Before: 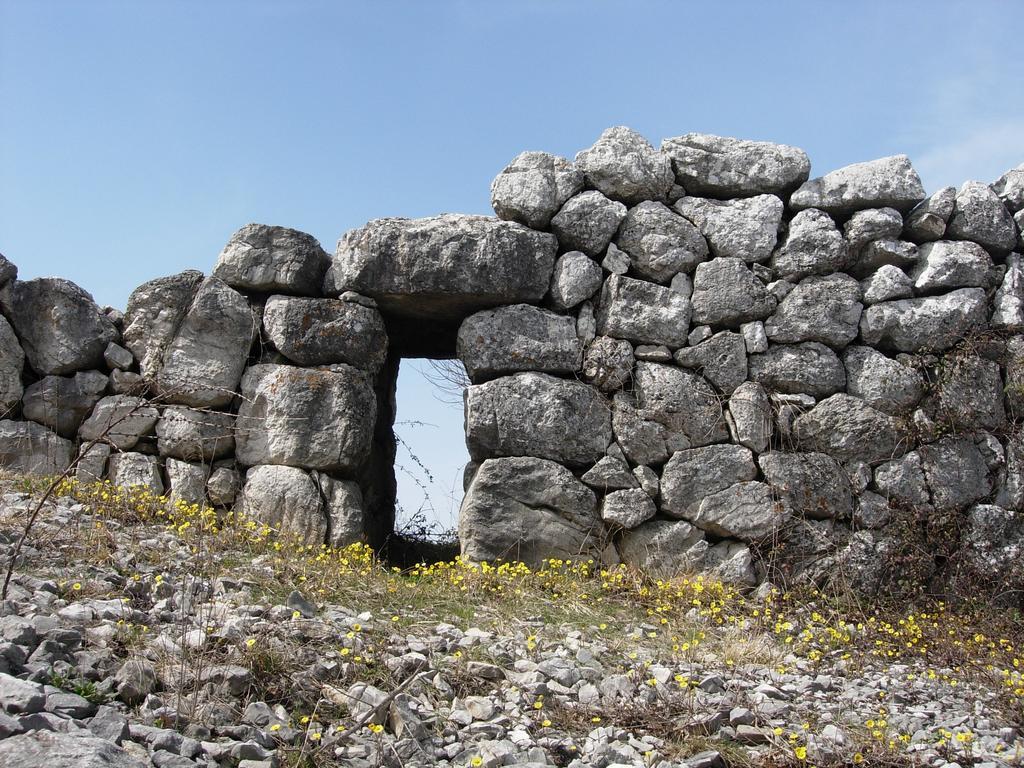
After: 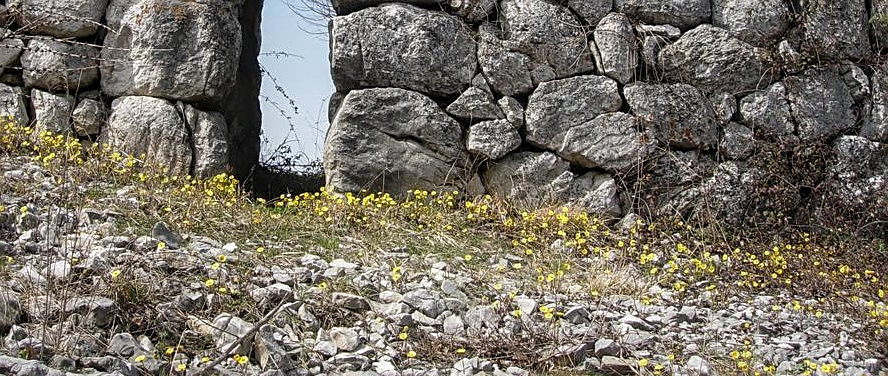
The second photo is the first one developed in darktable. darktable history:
crop and rotate: left 13.253%, top 48.14%, bottom 2.871%
local contrast: on, module defaults
sharpen: on, module defaults
tone equalizer: edges refinement/feathering 500, mask exposure compensation -1.57 EV, preserve details guided filter
